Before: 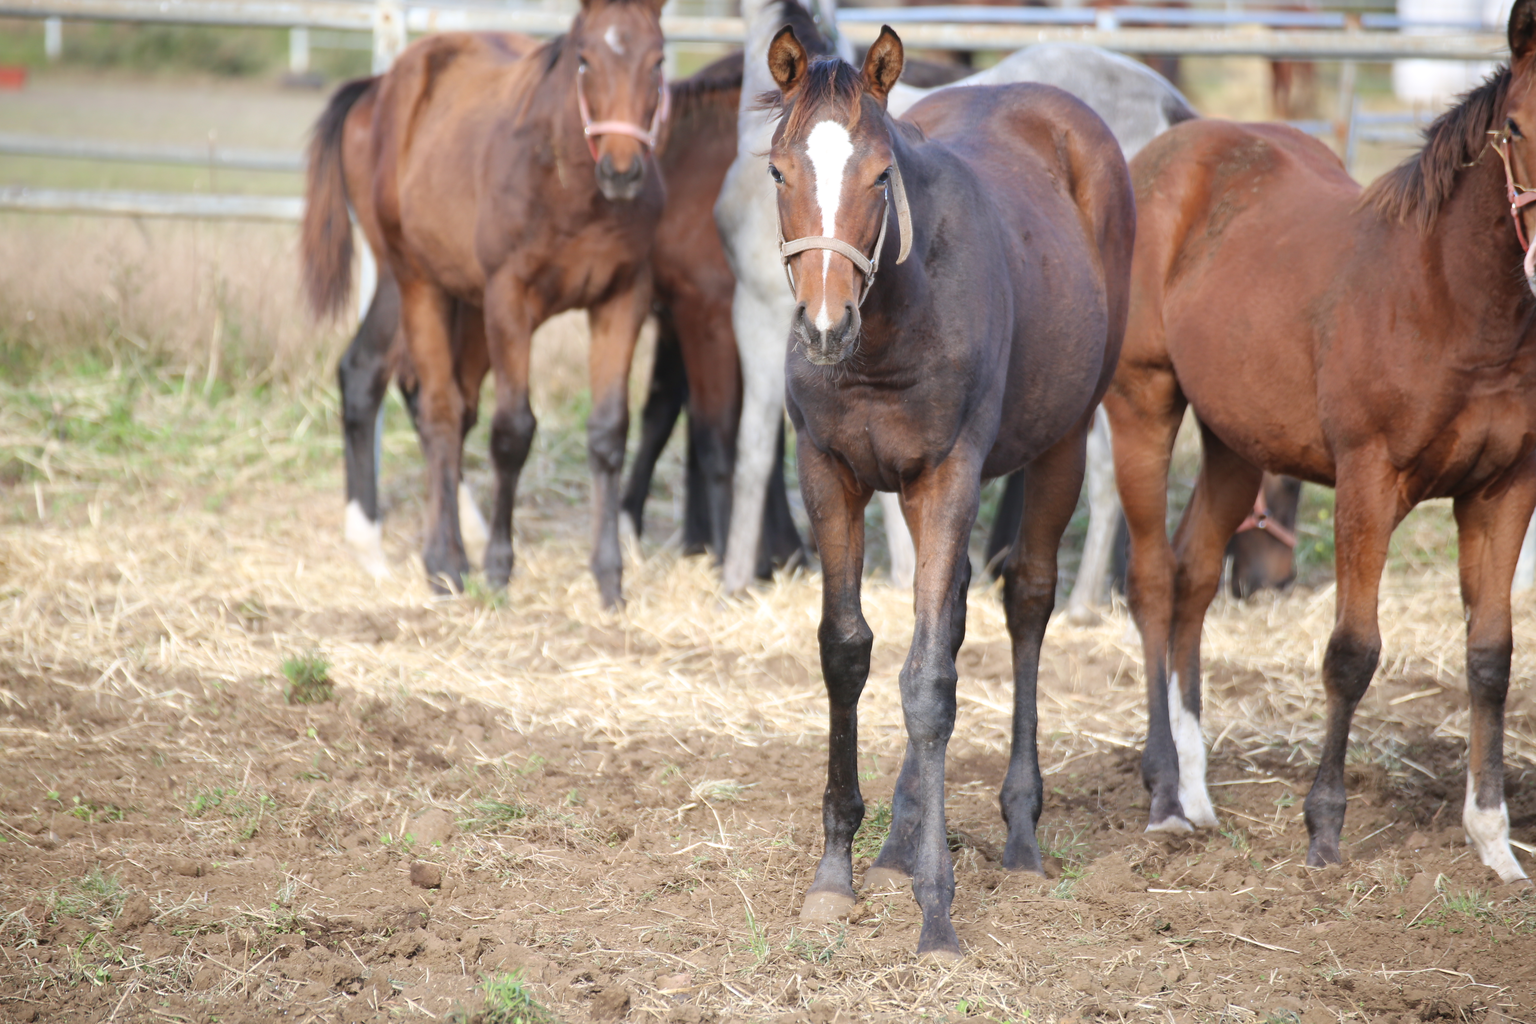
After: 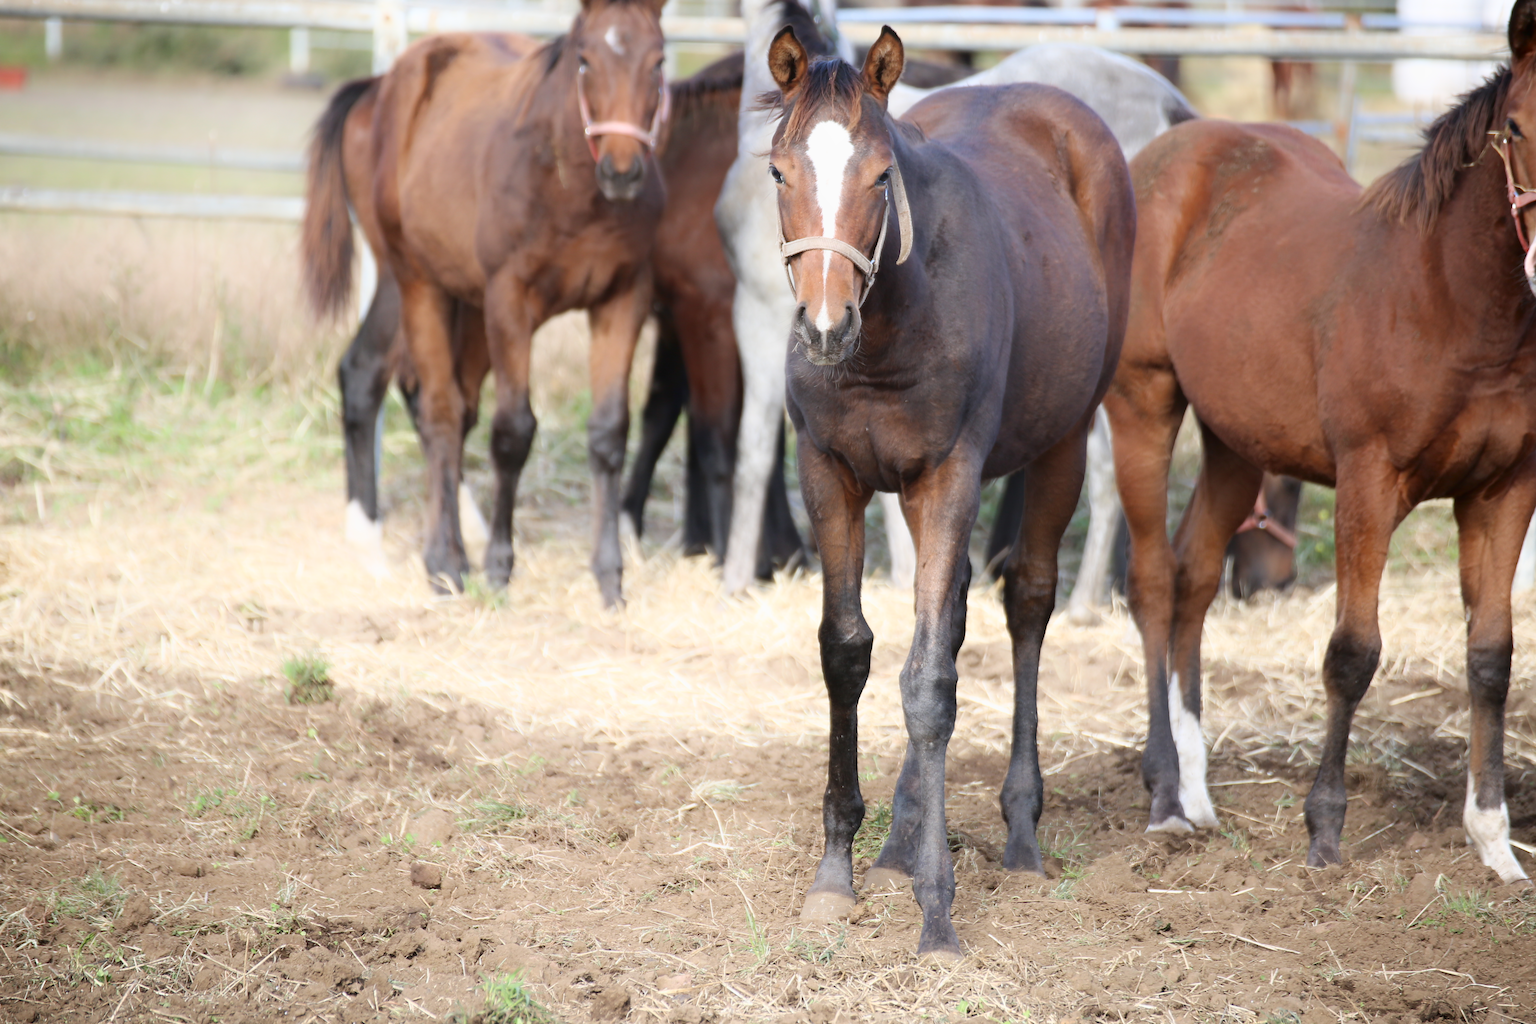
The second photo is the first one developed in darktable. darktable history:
shadows and highlights: shadows -62.15, white point adjustment -5.07, highlights 60.89
